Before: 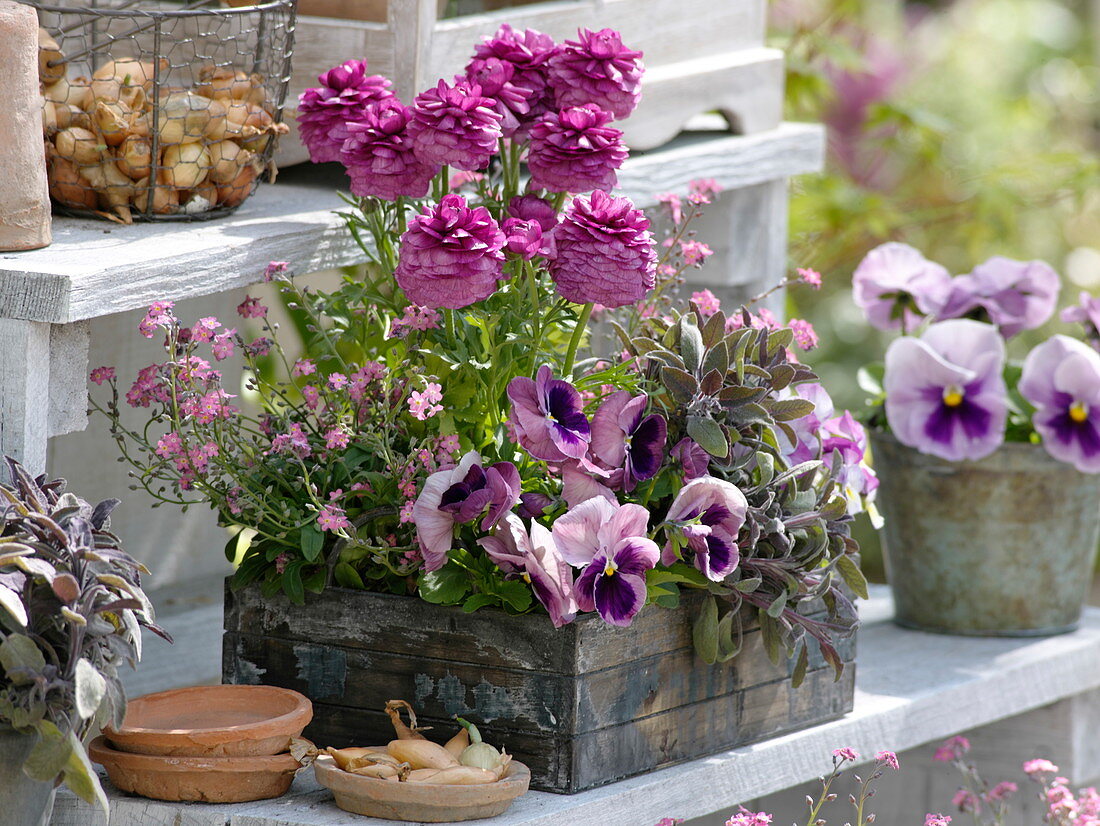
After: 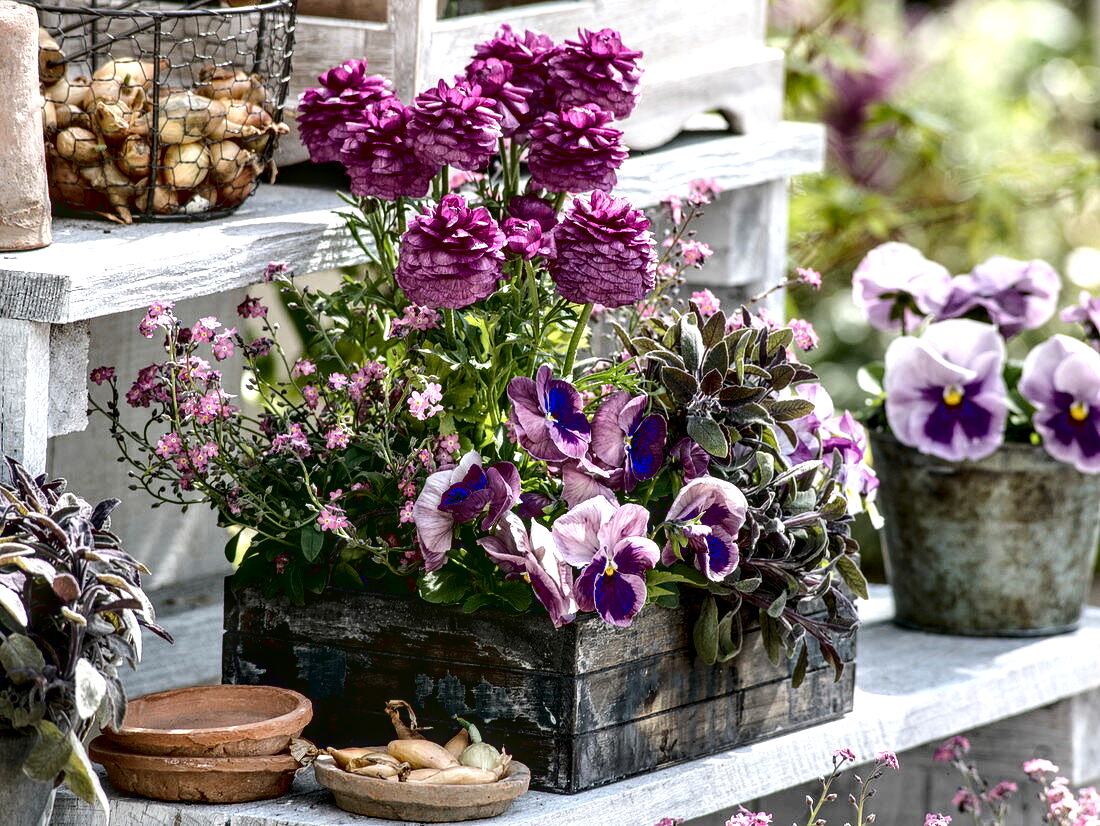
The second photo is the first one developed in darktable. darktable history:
local contrast: detail 205%
tone curve: curves: ch0 [(0, 0) (0.003, 0.161) (0.011, 0.161) (0.025, 0.161) (0.044, 0.161) (0.069, 0.161) (0.1, 0.161) (0.136, 0.163) (0.177, 0.179) (0.224, 0.207) (0.277, 0.243) (0.335, 0.292) (0.399, 0.361) (0.468, 0.452) (0.543, 0.547) (0.623, 0.638) (0.709, 0.731) (0.801, 0.826) (0.898, 0.911) (1, 1)], color space Lab, linked channels, preserve colors none
